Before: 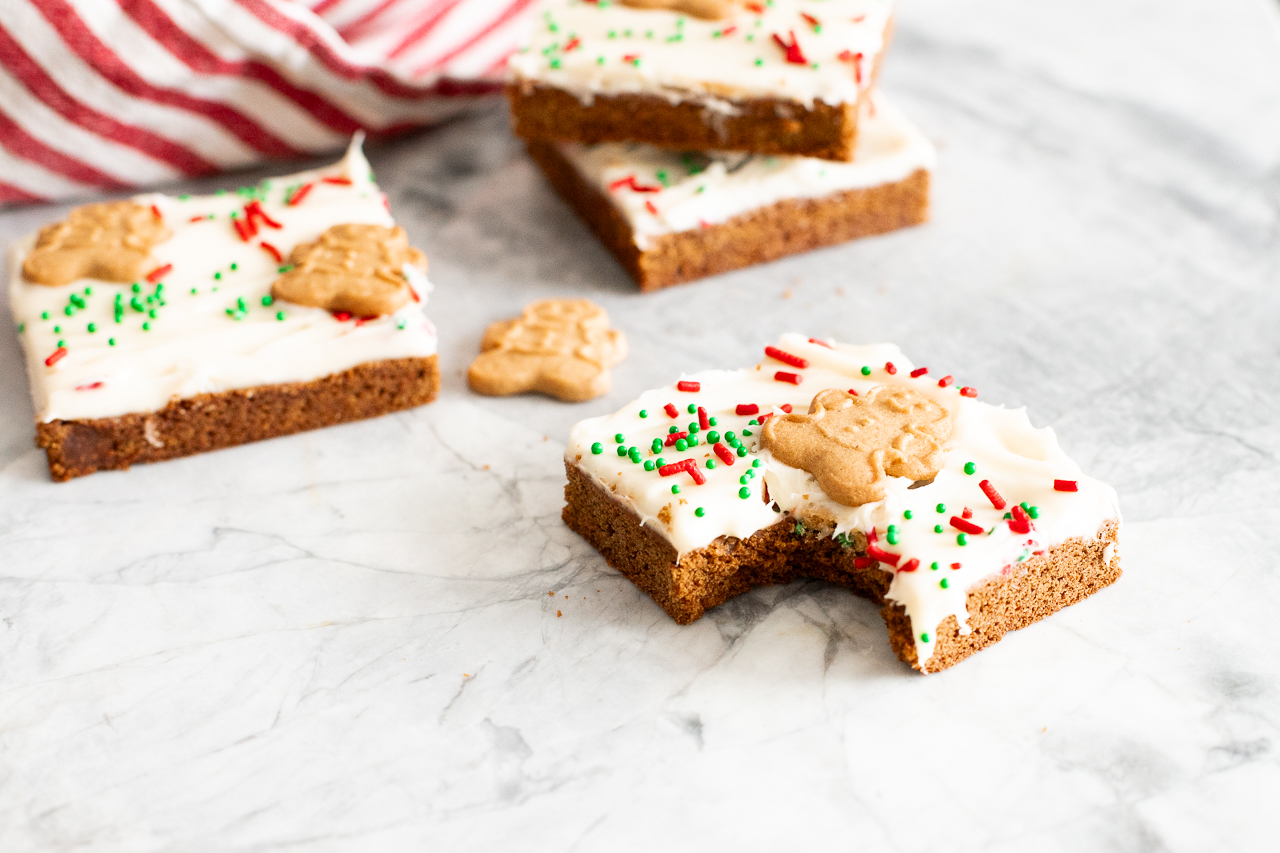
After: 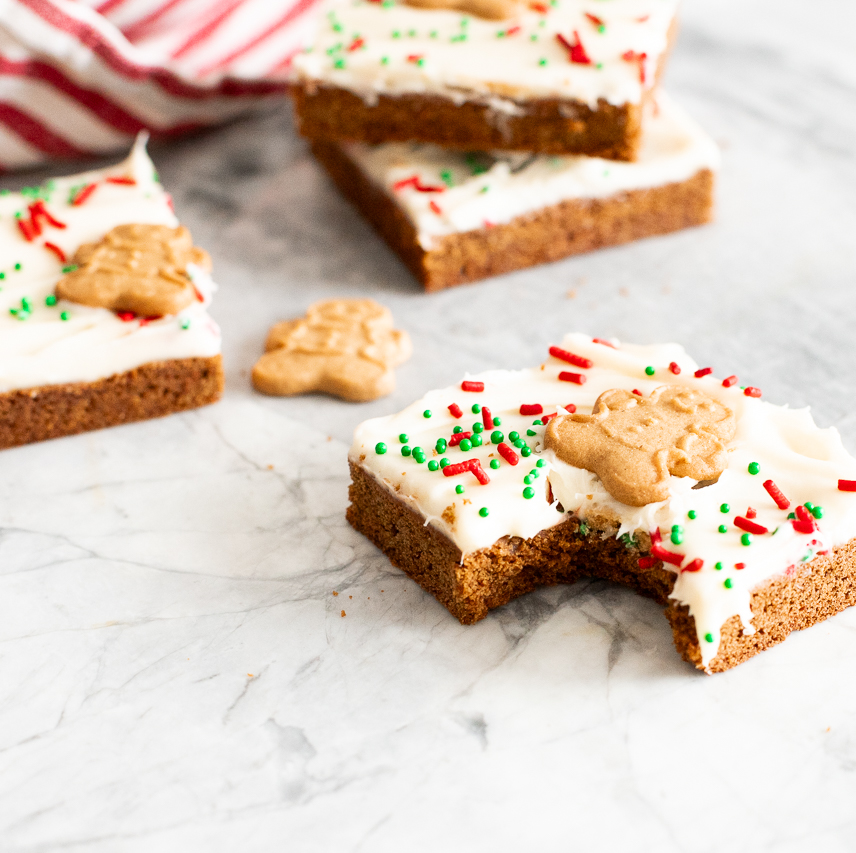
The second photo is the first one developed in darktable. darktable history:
crop: left 16.897%, right 16.198%
